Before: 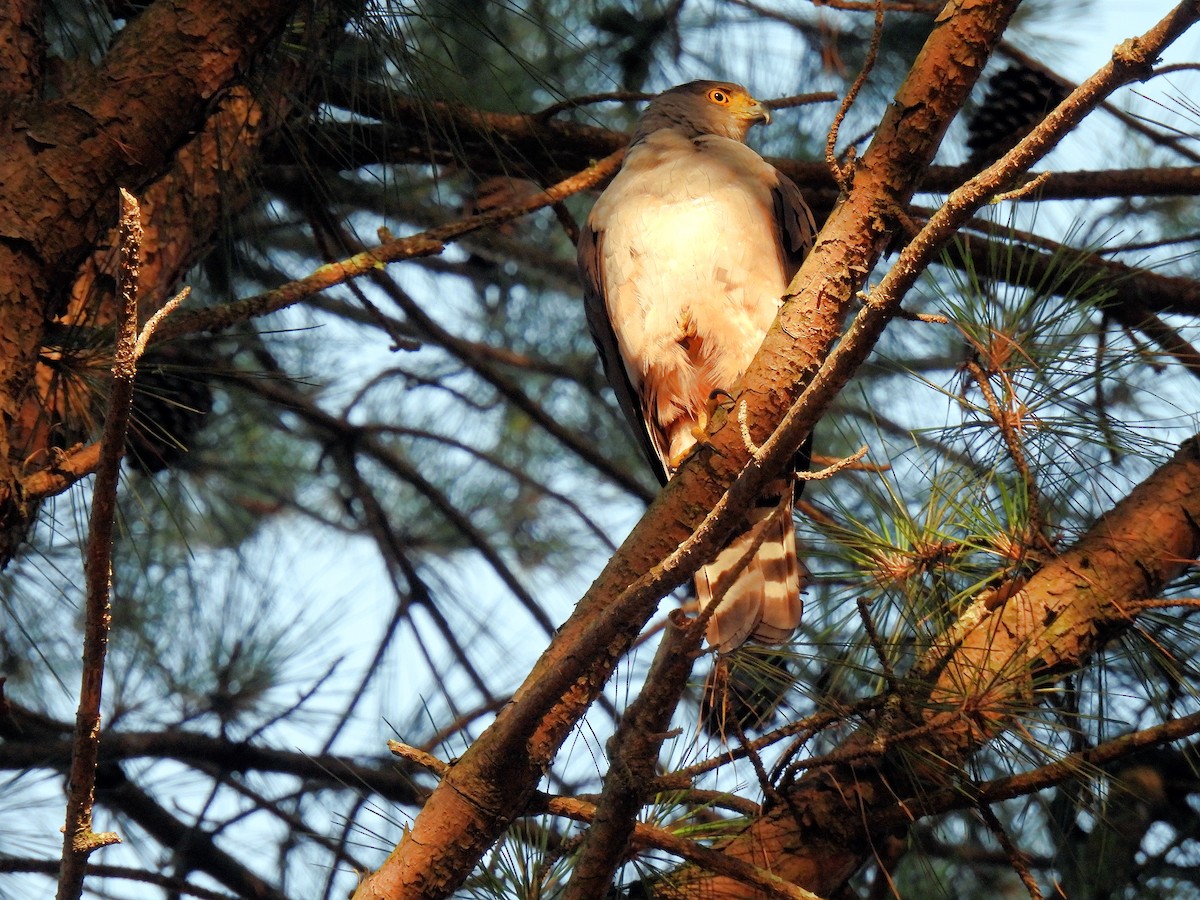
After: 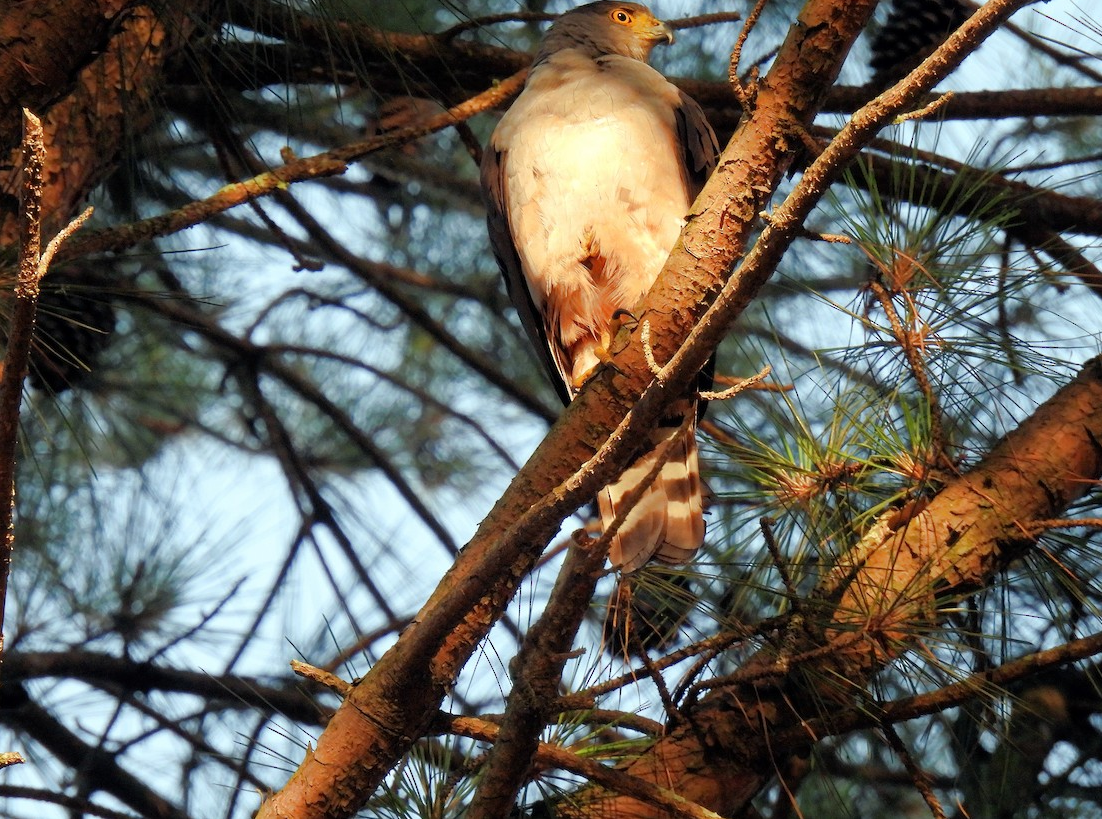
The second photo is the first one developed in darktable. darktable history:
crop and rotate: left 8.09%, top 8.993%
